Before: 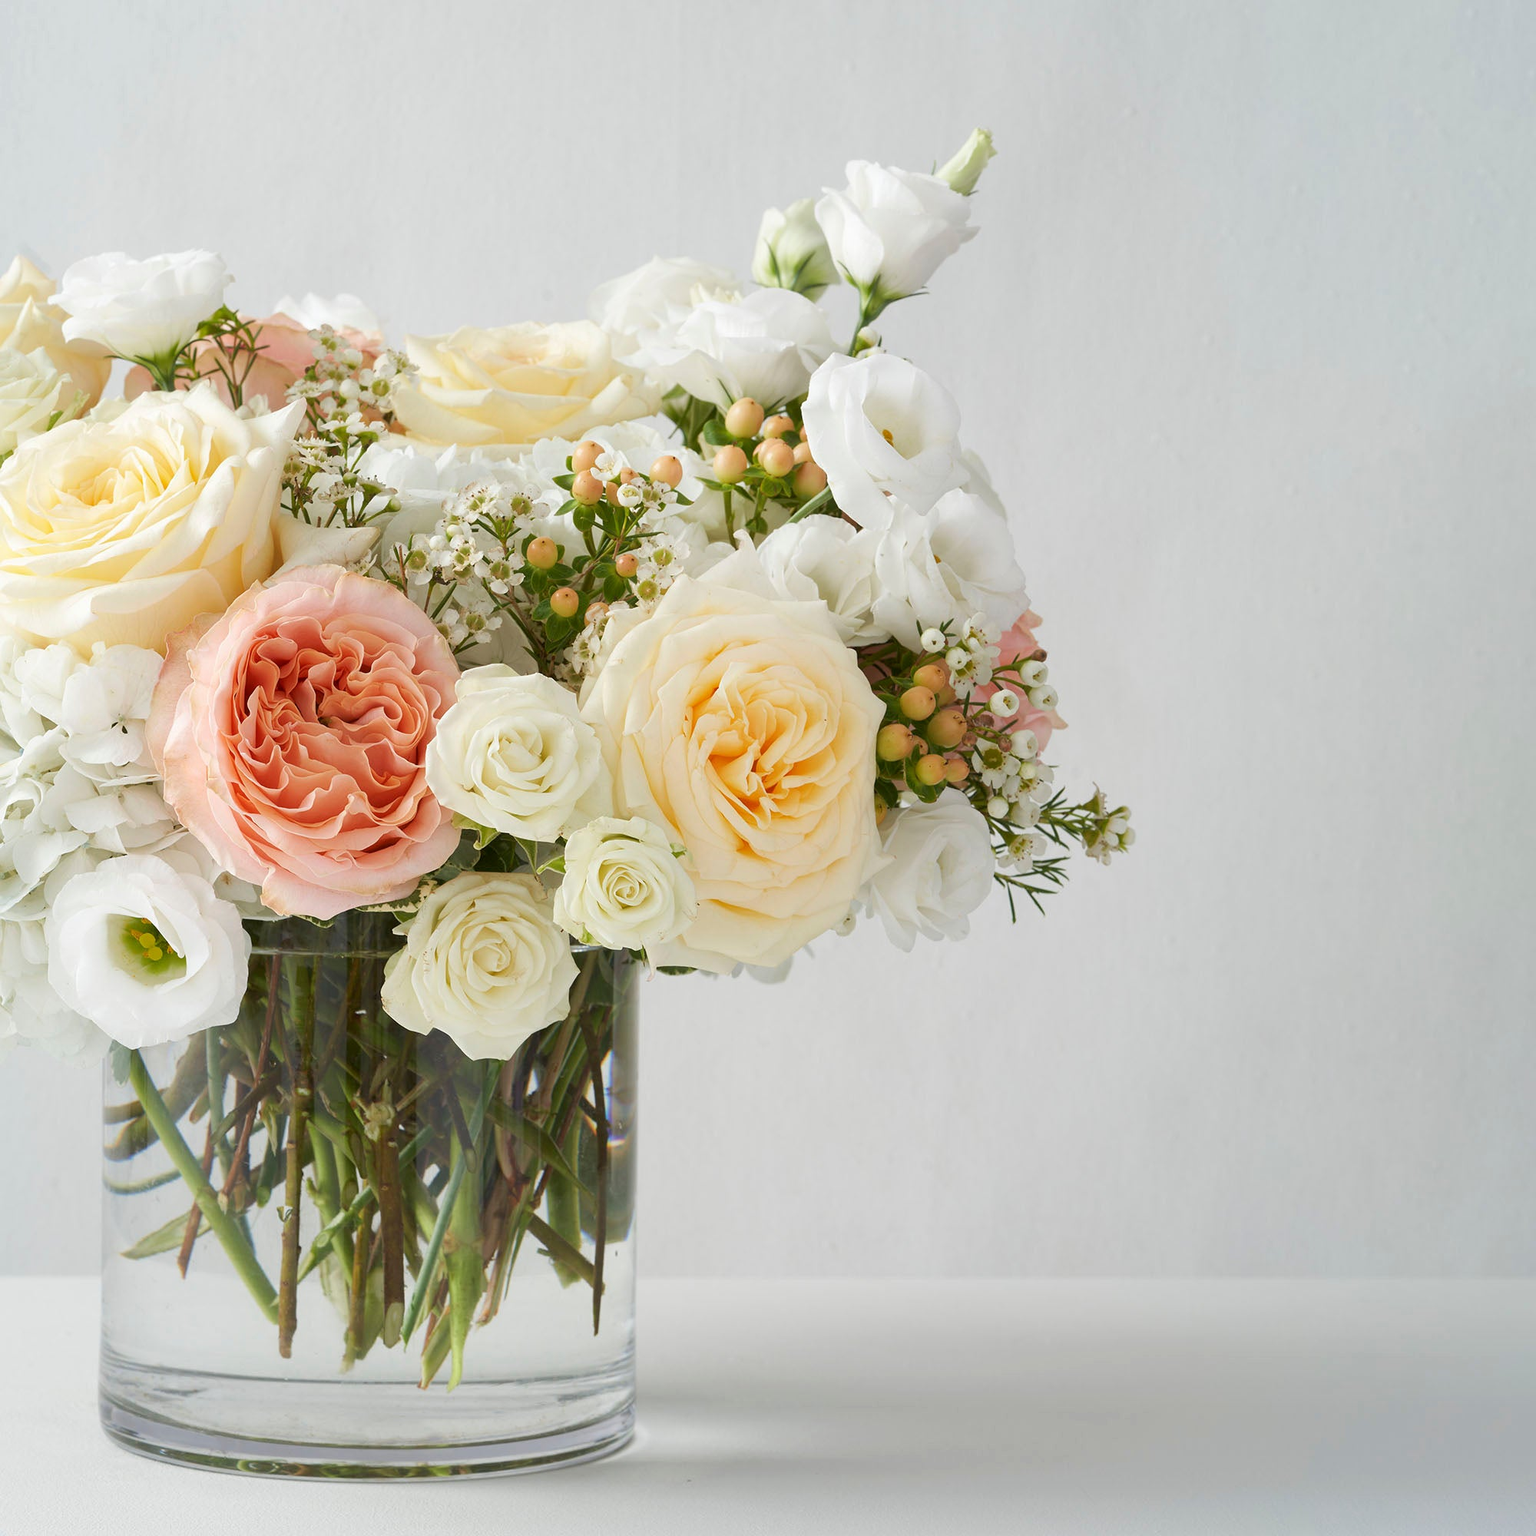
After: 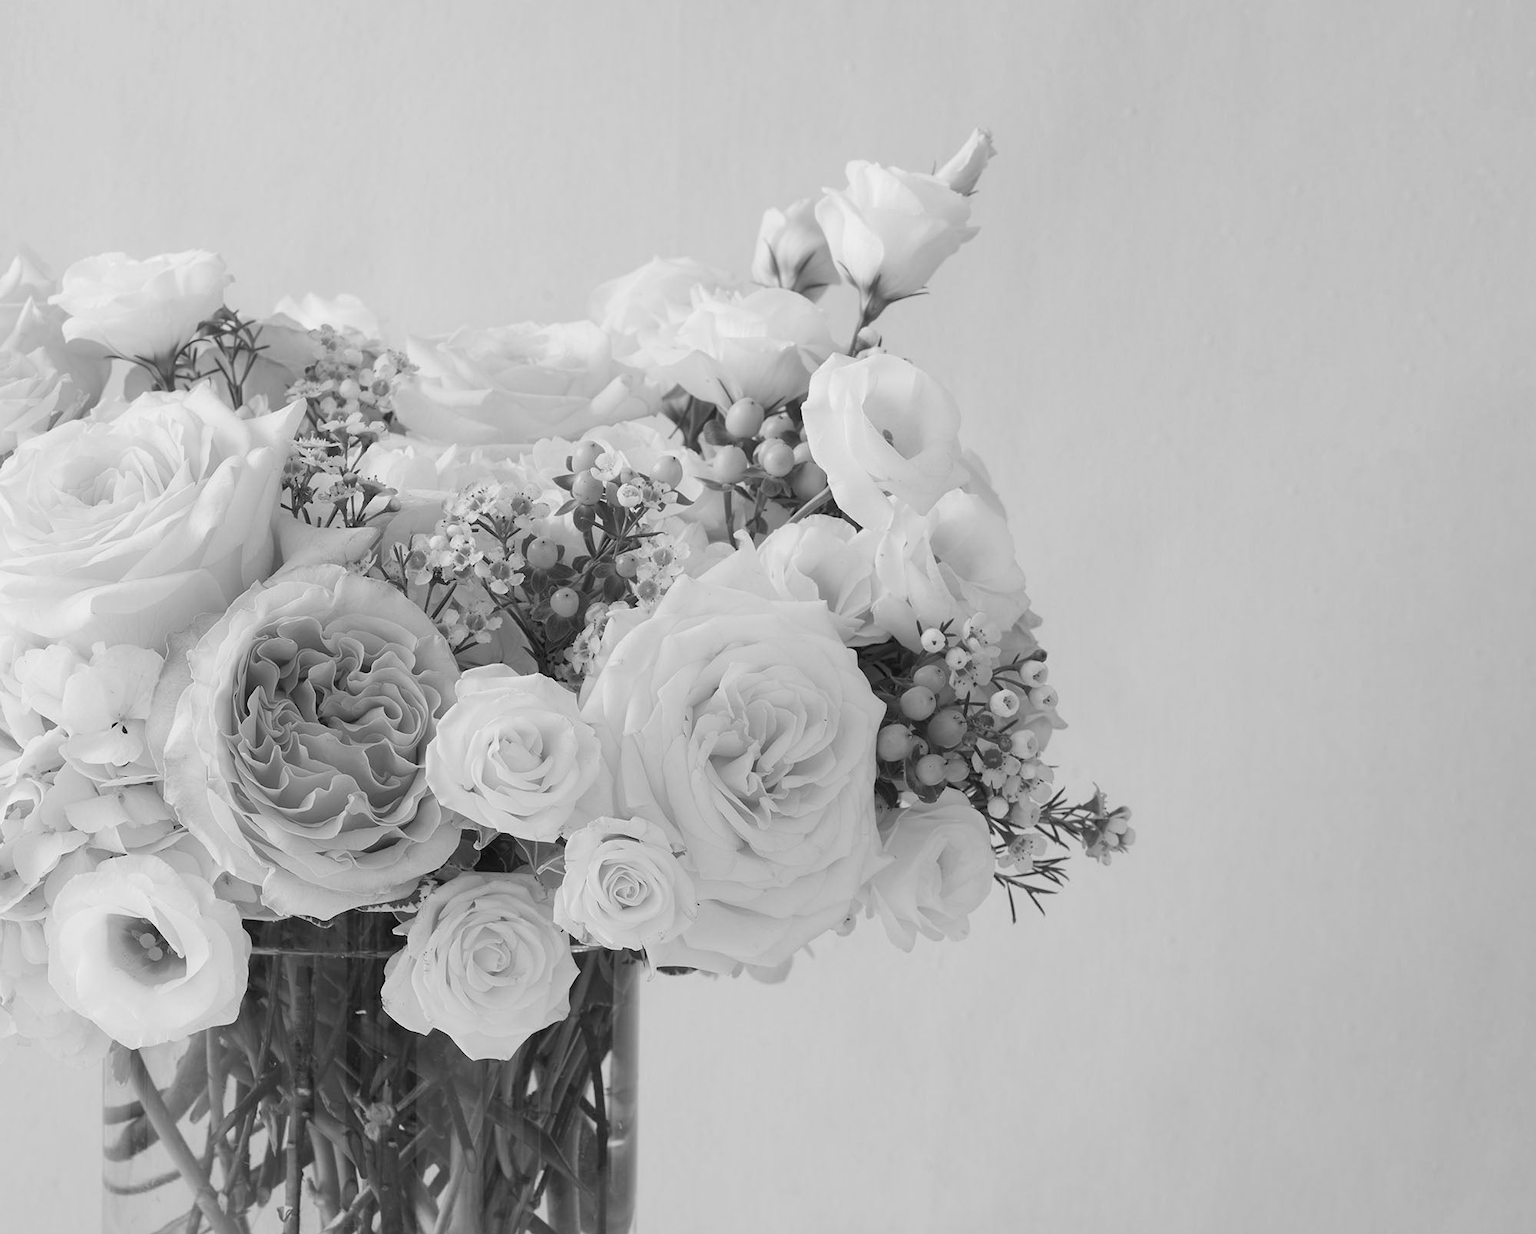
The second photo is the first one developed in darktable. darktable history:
crop: bottom 19.644%
monochrome: a 14.95, b -89.96
